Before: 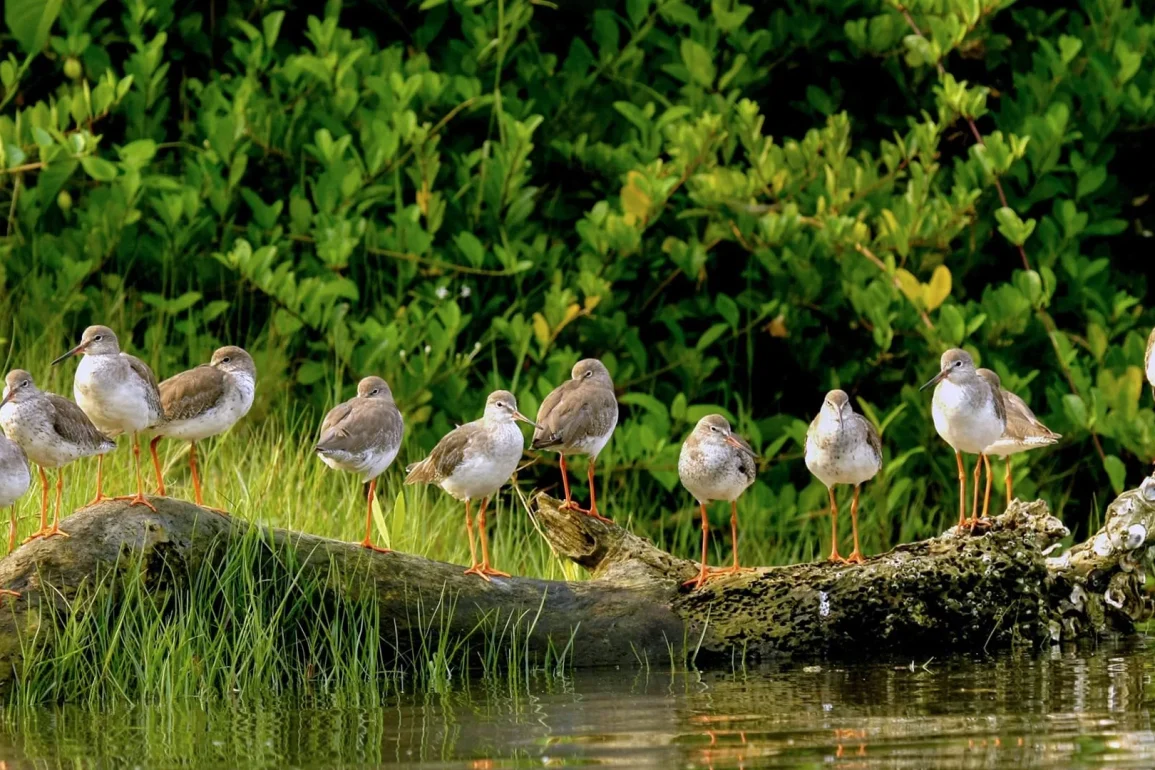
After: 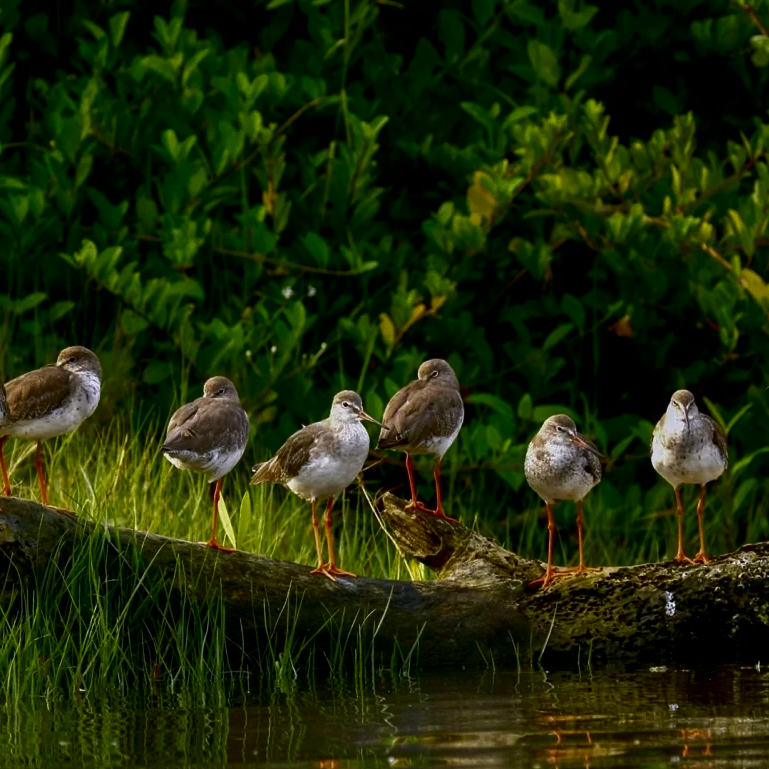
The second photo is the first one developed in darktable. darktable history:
crop and rotate: left 13.409%, right 19.924%
base curve: preserve colors none
contrast brightness saturation: brightness -0.52
